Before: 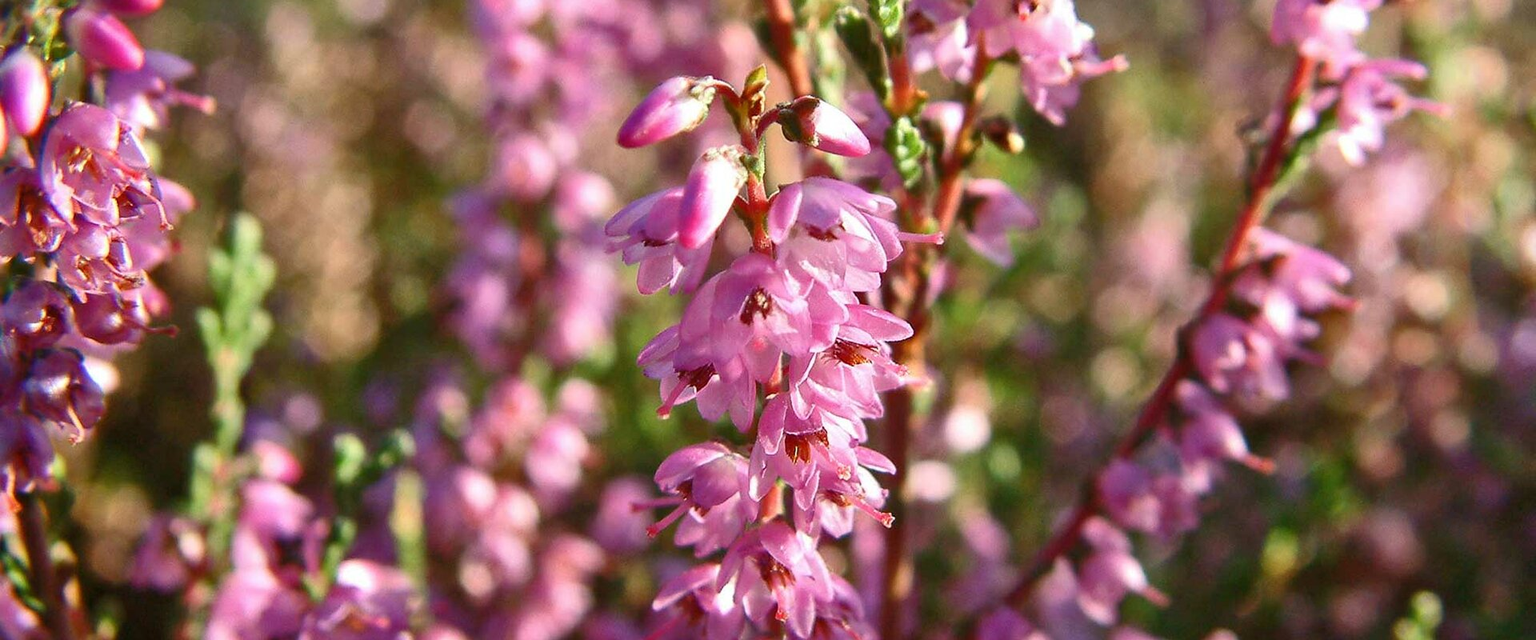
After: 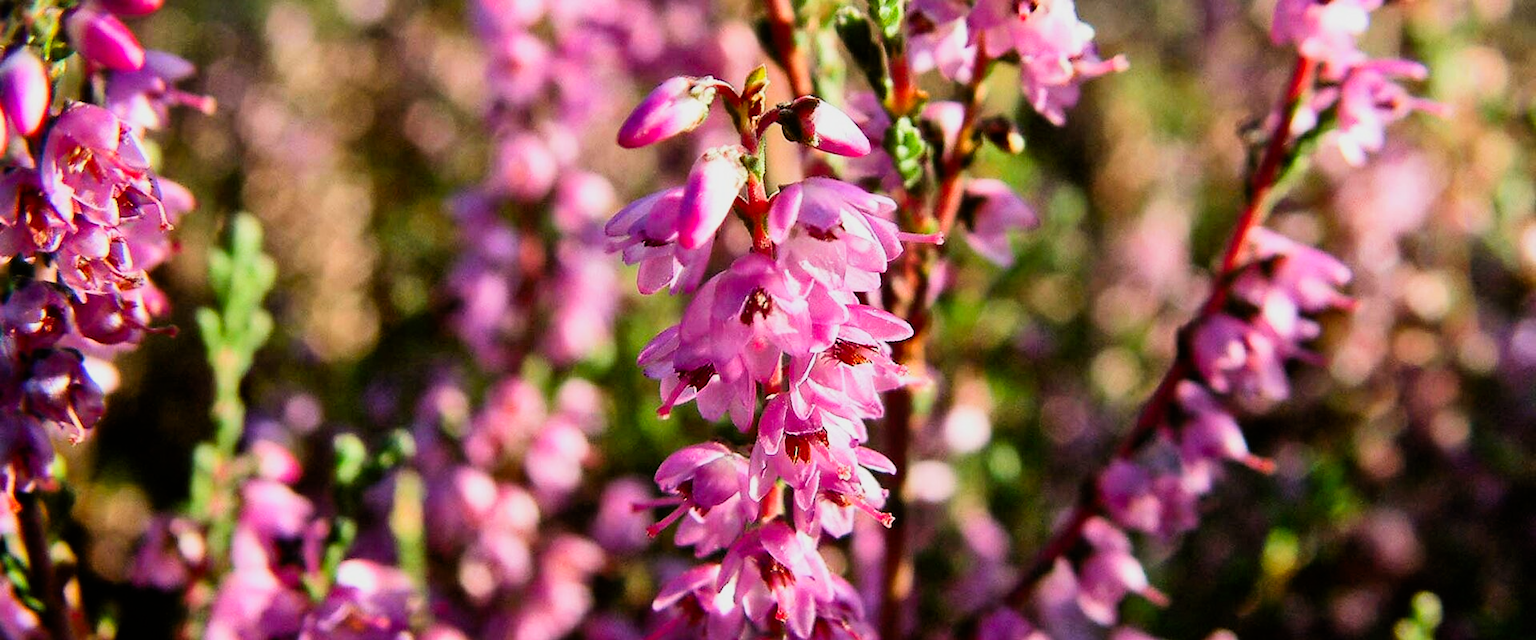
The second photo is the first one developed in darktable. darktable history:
filmic rgb: black relative exposure -5 EV, white relative exposure 3.5 EV, hardness 3.19, contrast 1.4, highlights saturation mix -50%
color correction: saturation 1.32
